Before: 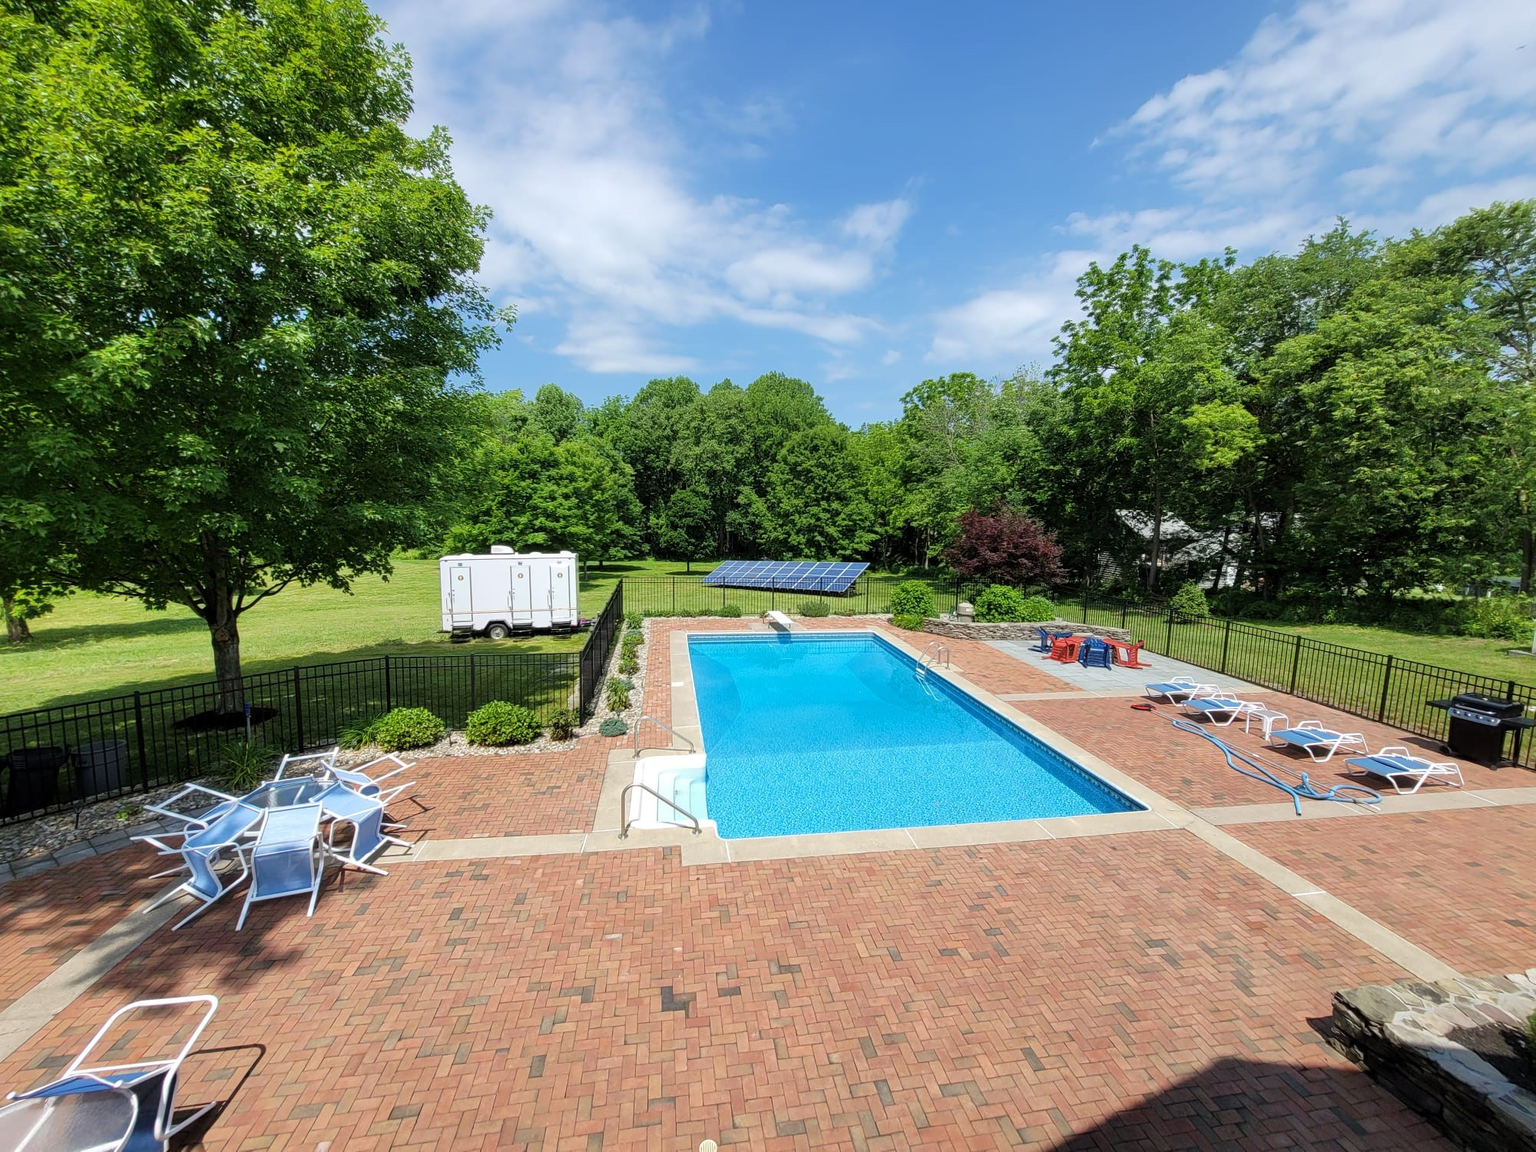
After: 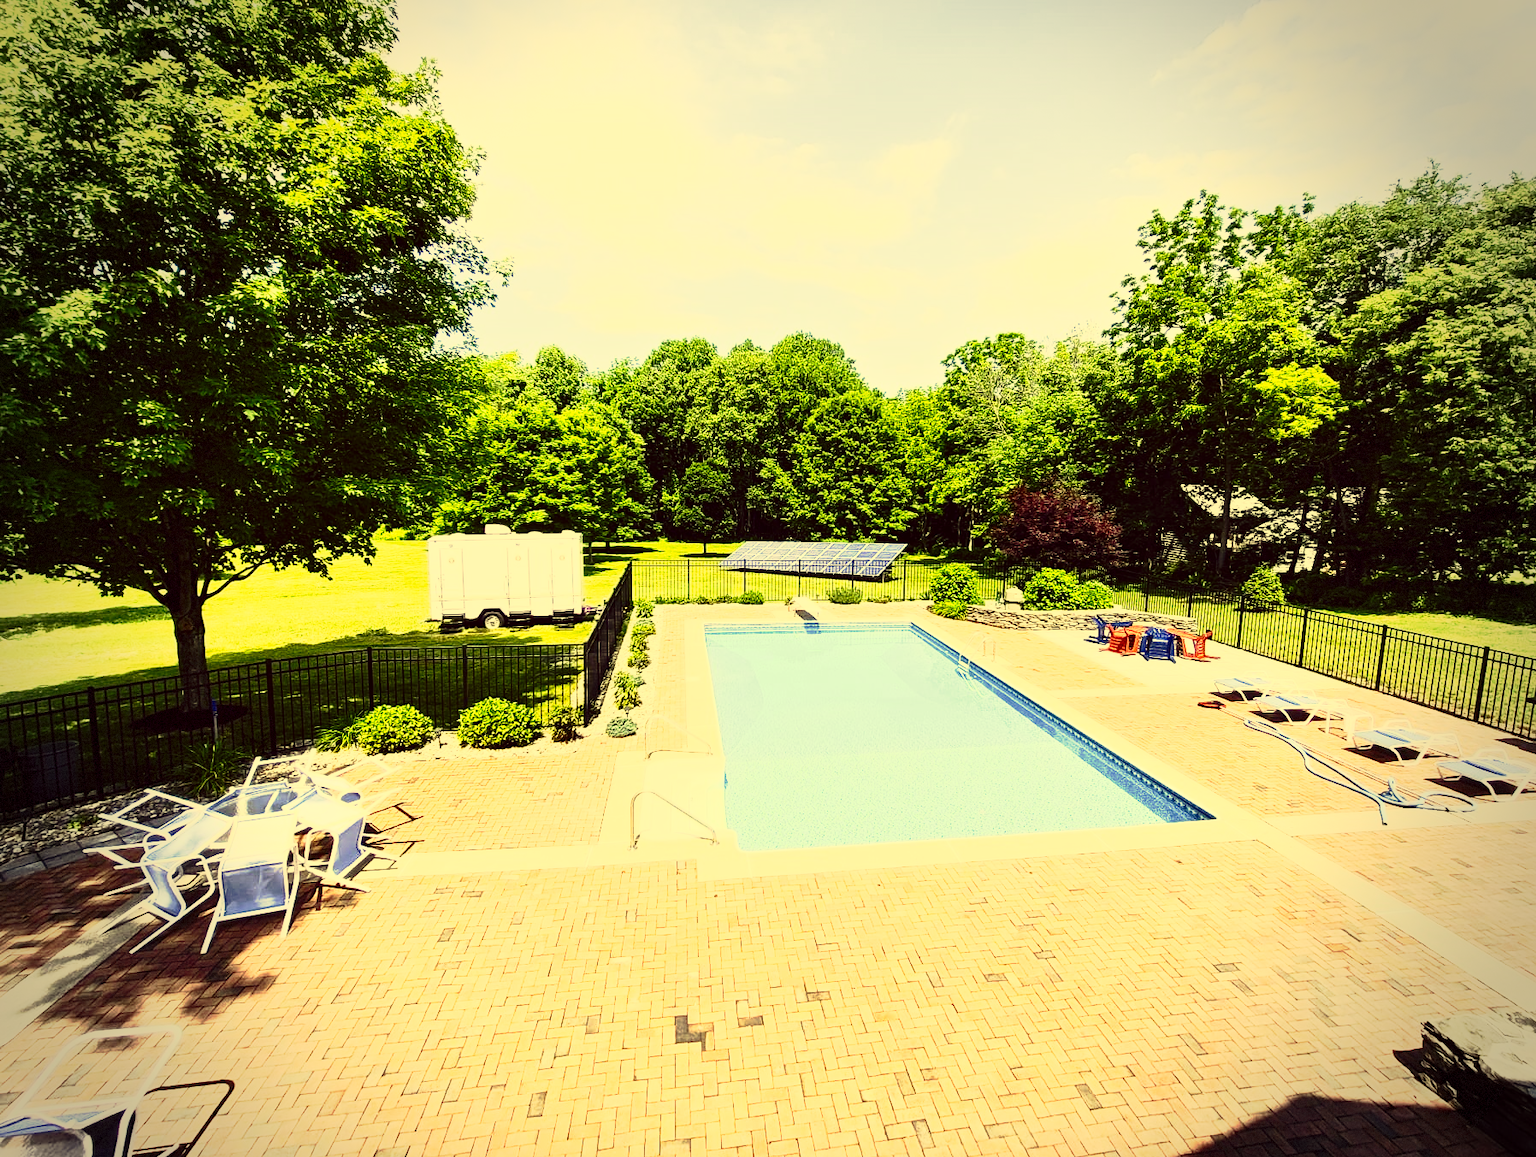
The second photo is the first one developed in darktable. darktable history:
vignetting: fall-off start 67.11%, brightness -0.455, saturation -0.292, width/height ratio 1.012, dithering 8-bit output
crop: left 3.625%, top 6.502%, right 6.541%, bottom 3.209%
color correction: highlights a* -0.419, highlights b* 39.97, shadows a* 9.3, shadows b* -0.84
contrast brightness saturation: contrast 0.631, brightness 0.336, saturation 0.146
tone curve: curves: ch0 [(0, 0) (0.105, 0.068) (0.195, 0.162) (0.283, 0.283) (0.384, 0.404) (0.485, 0.531) (0.638, 0.681) (0.795, 0.879) (1, 0.977)]; ch1 [(0, 0) (0.161, 0.092) (0.35, 0.33) (0.379, 0.401) (0.456, 0.469) (0.498, 0.506) (0.521, 0.549) (0.58, 0.624) (0.635, 0.671) (1, 1)]; ch2 [(0, 0) (0.371, 0.362) (0.437, 0.437) (0.483, 0.484) (0.53, 0.515) (0.56, 0.58) (0.622, 0.606) (1, 1)], preserve colors none
local contrast: mode bilateral grid, contrast 28, coarseness 17, detail 115%, midtone range 0.2
tone equalizer: -7 EV 0.121 EV, mask exposure compensation -0.493 EV
